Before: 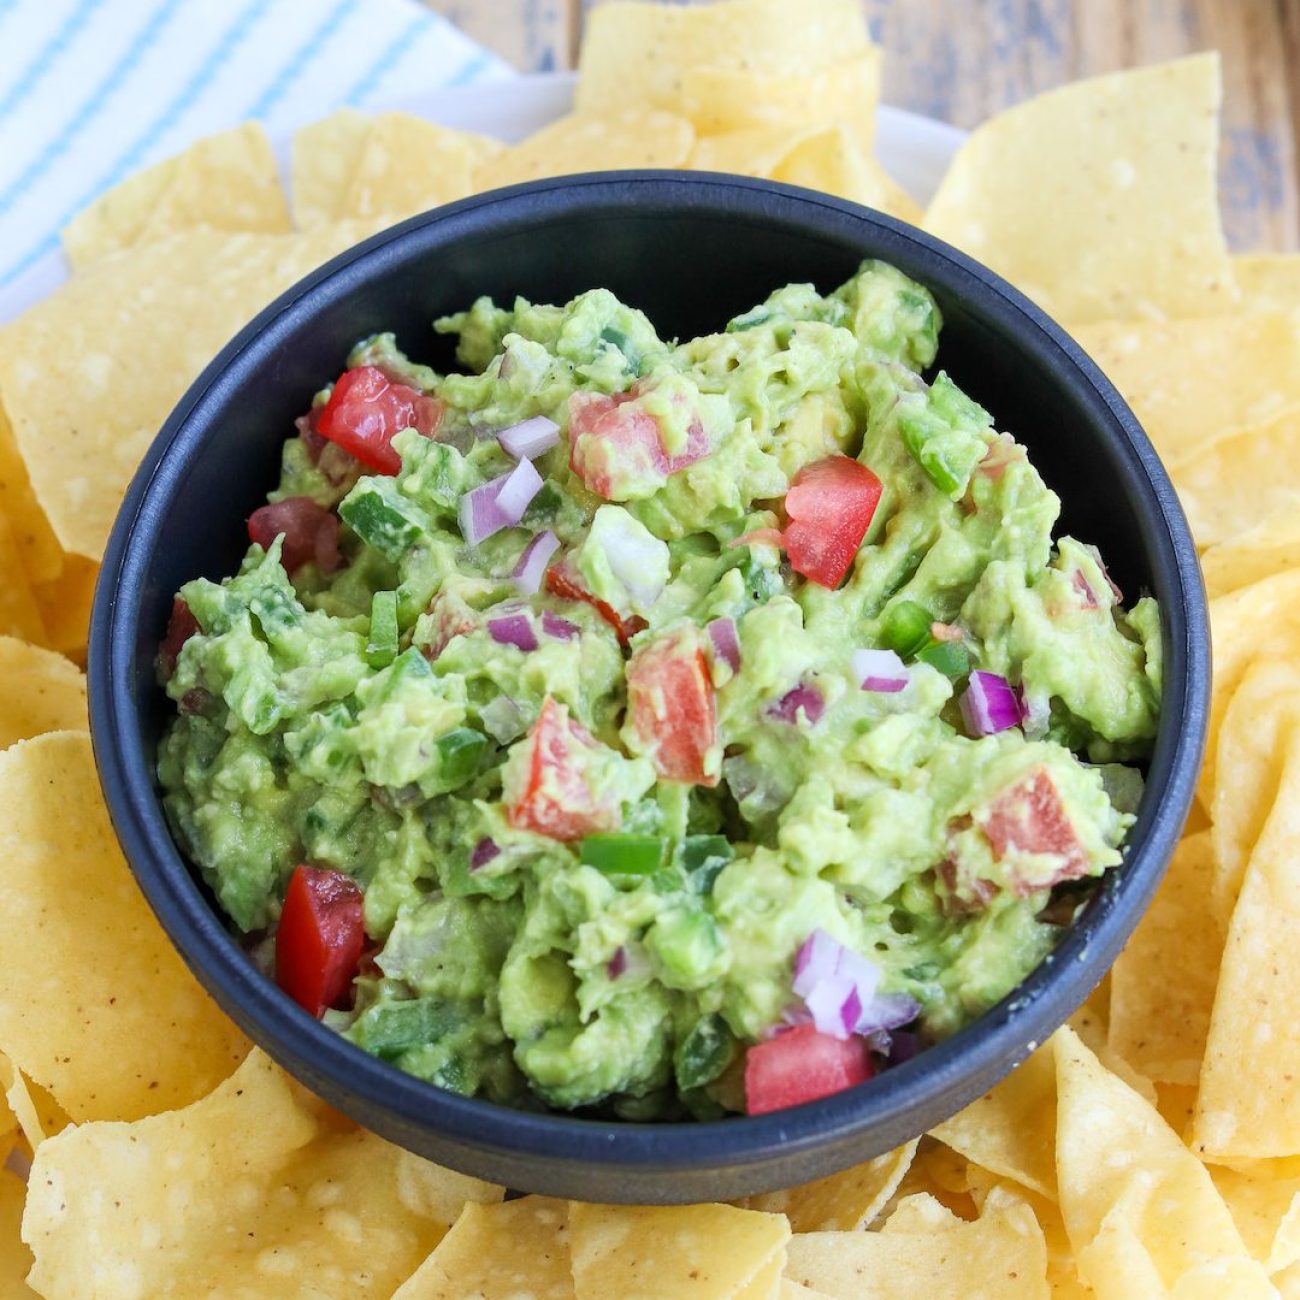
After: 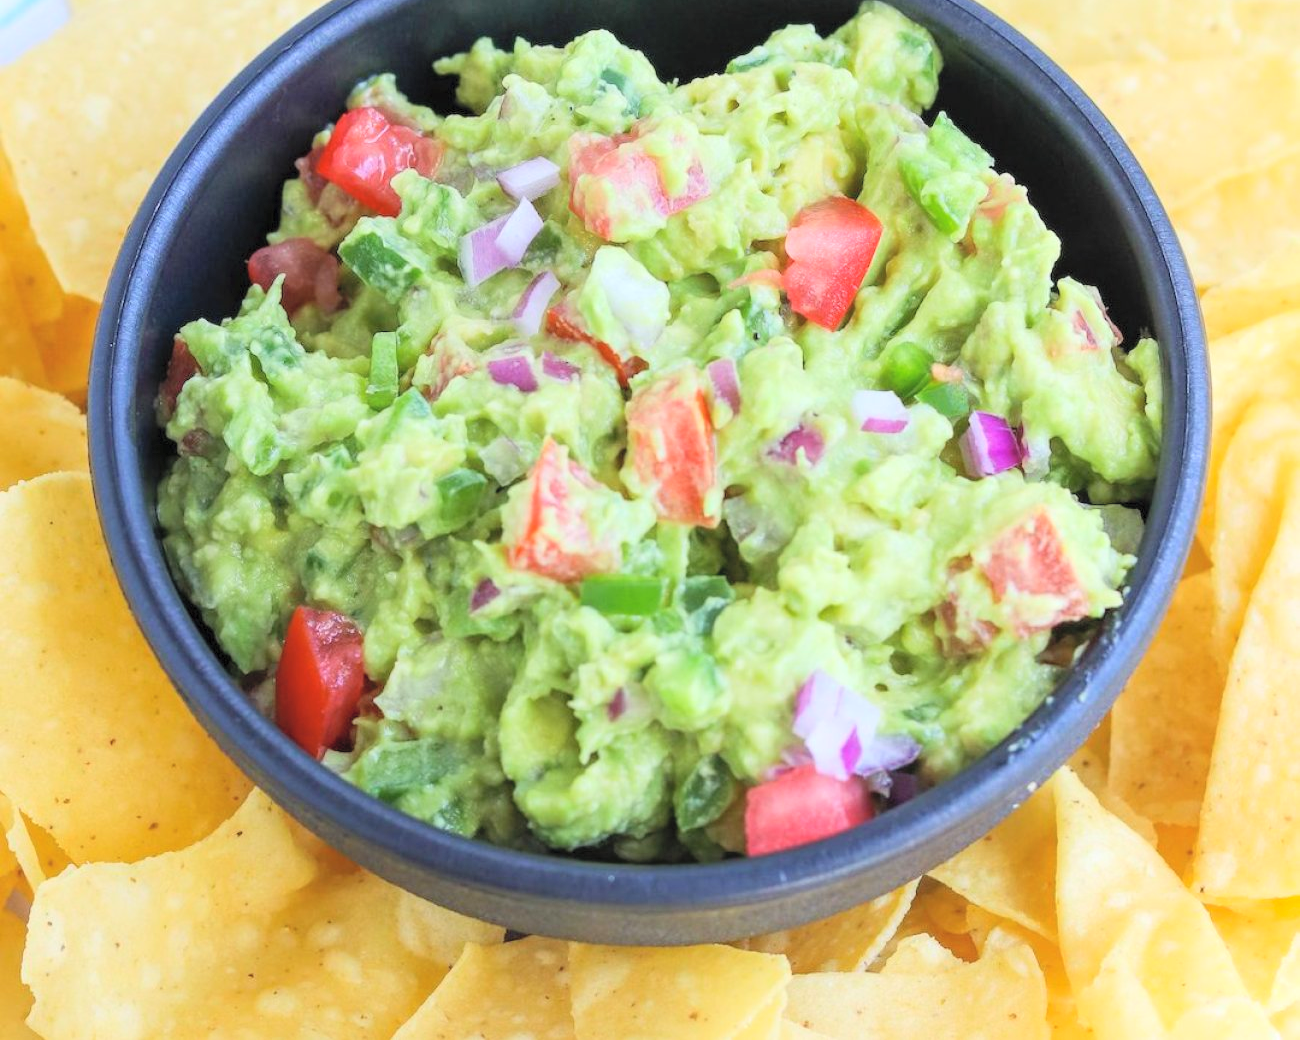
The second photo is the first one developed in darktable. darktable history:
contrast brightness saturation: contrast 0.1, brightness 0.3, saturation 0.14
crop and rotate: top 19.998%
